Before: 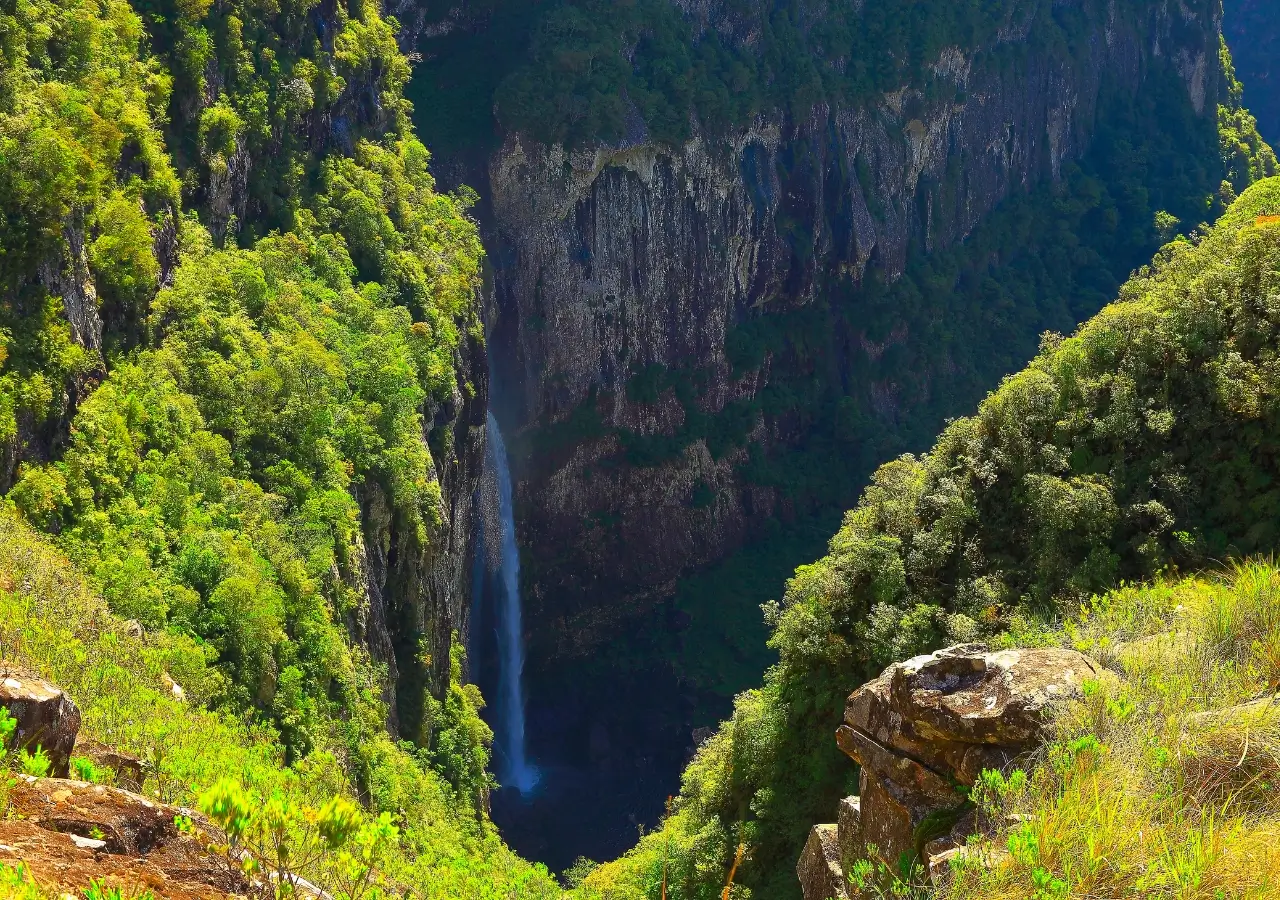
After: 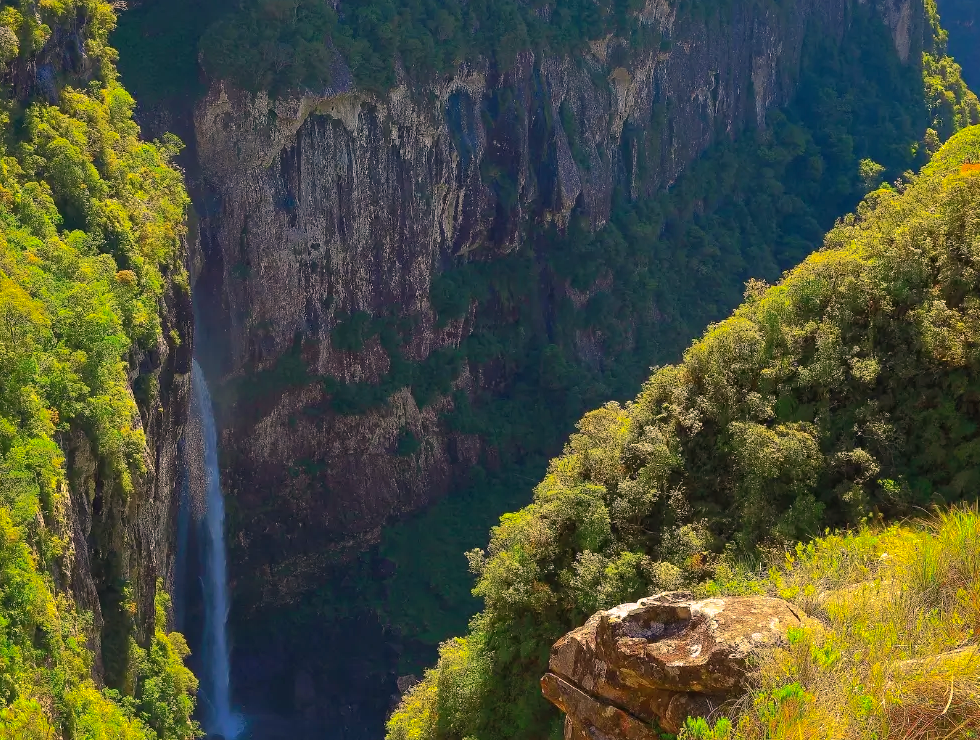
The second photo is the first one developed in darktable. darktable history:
contrast brightness saturation: contrast 0.05
shadows and highlights: shadows 40, highlights -60
white balance: red 1.127, blue 0.943
crop: left 23.095%, top 5.827%, bottom 11.854%
